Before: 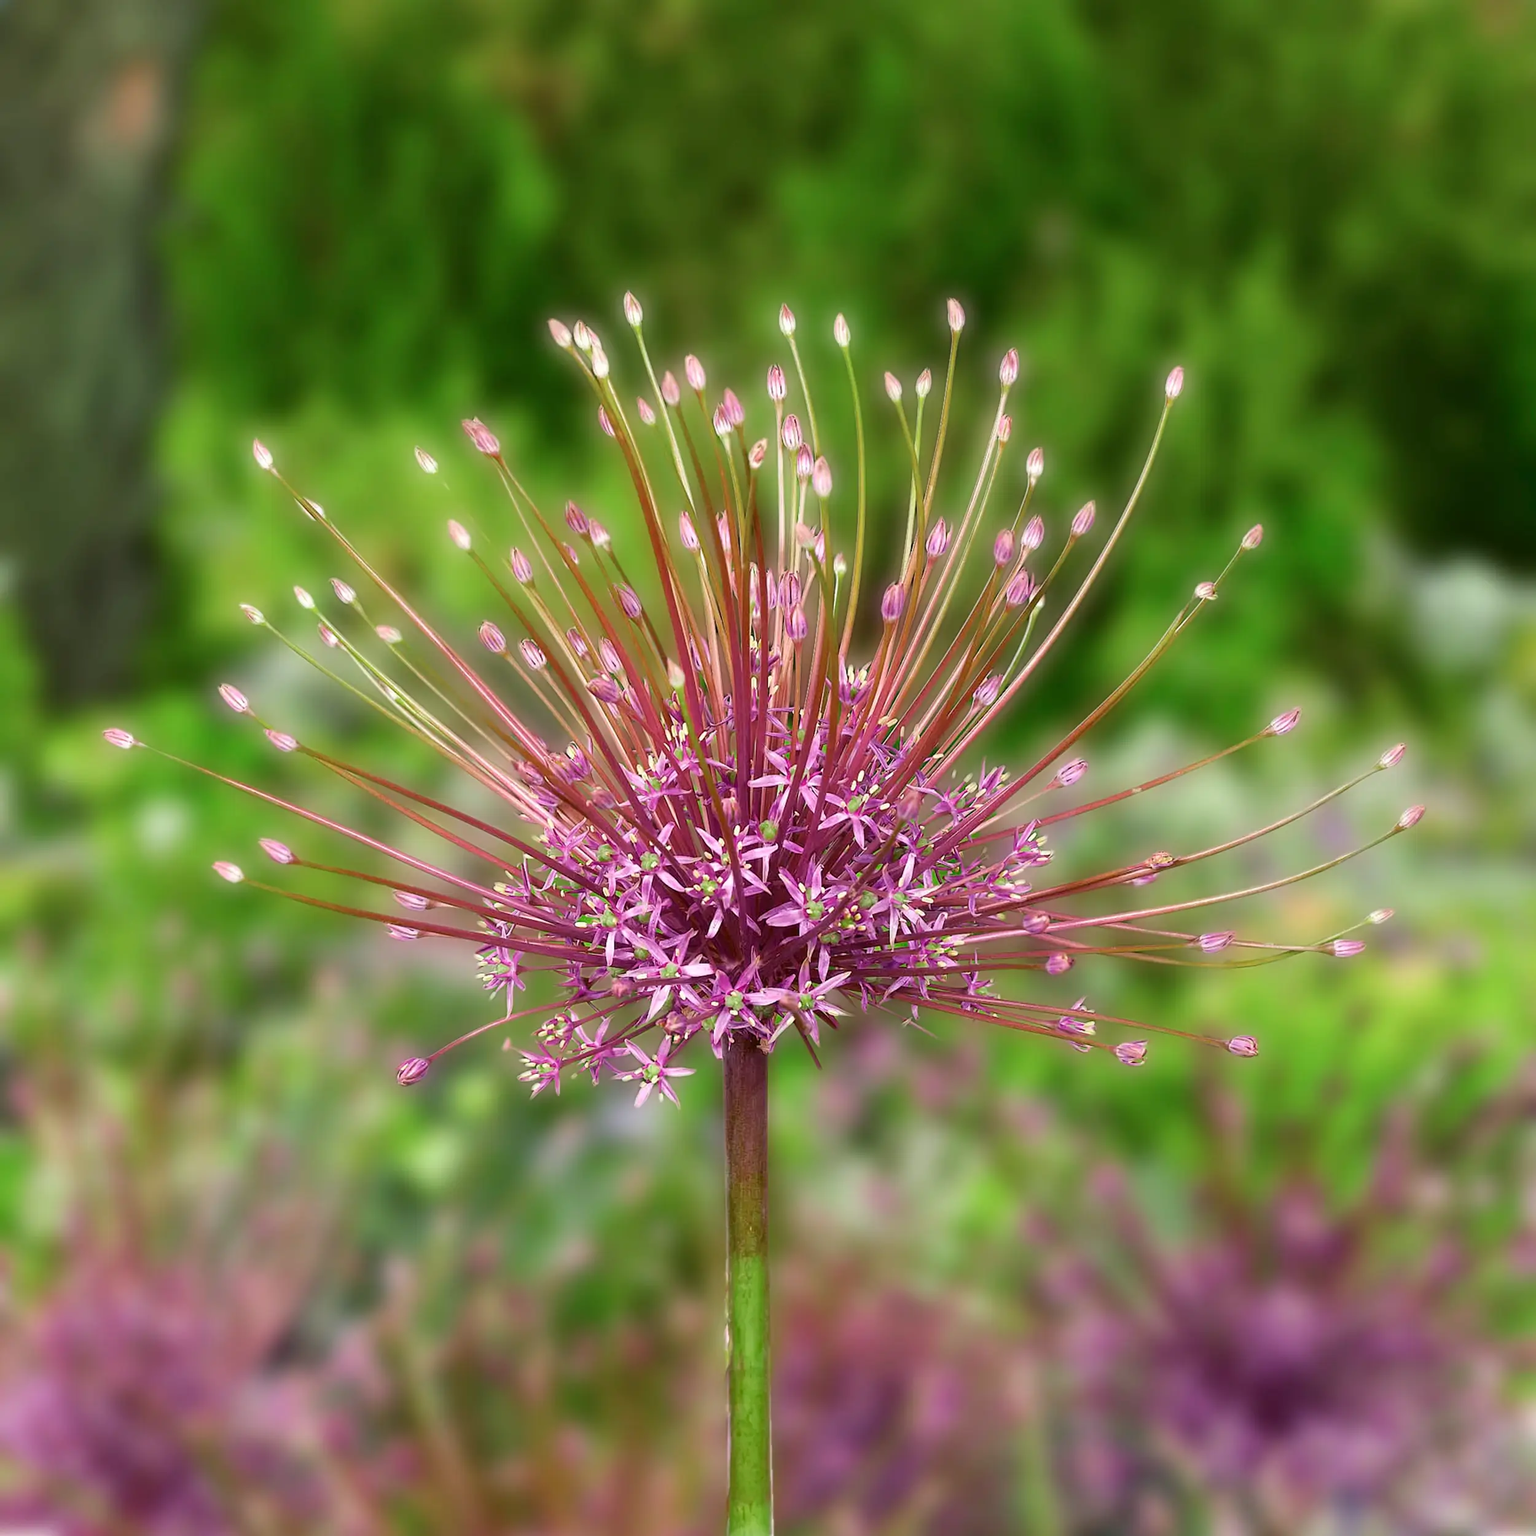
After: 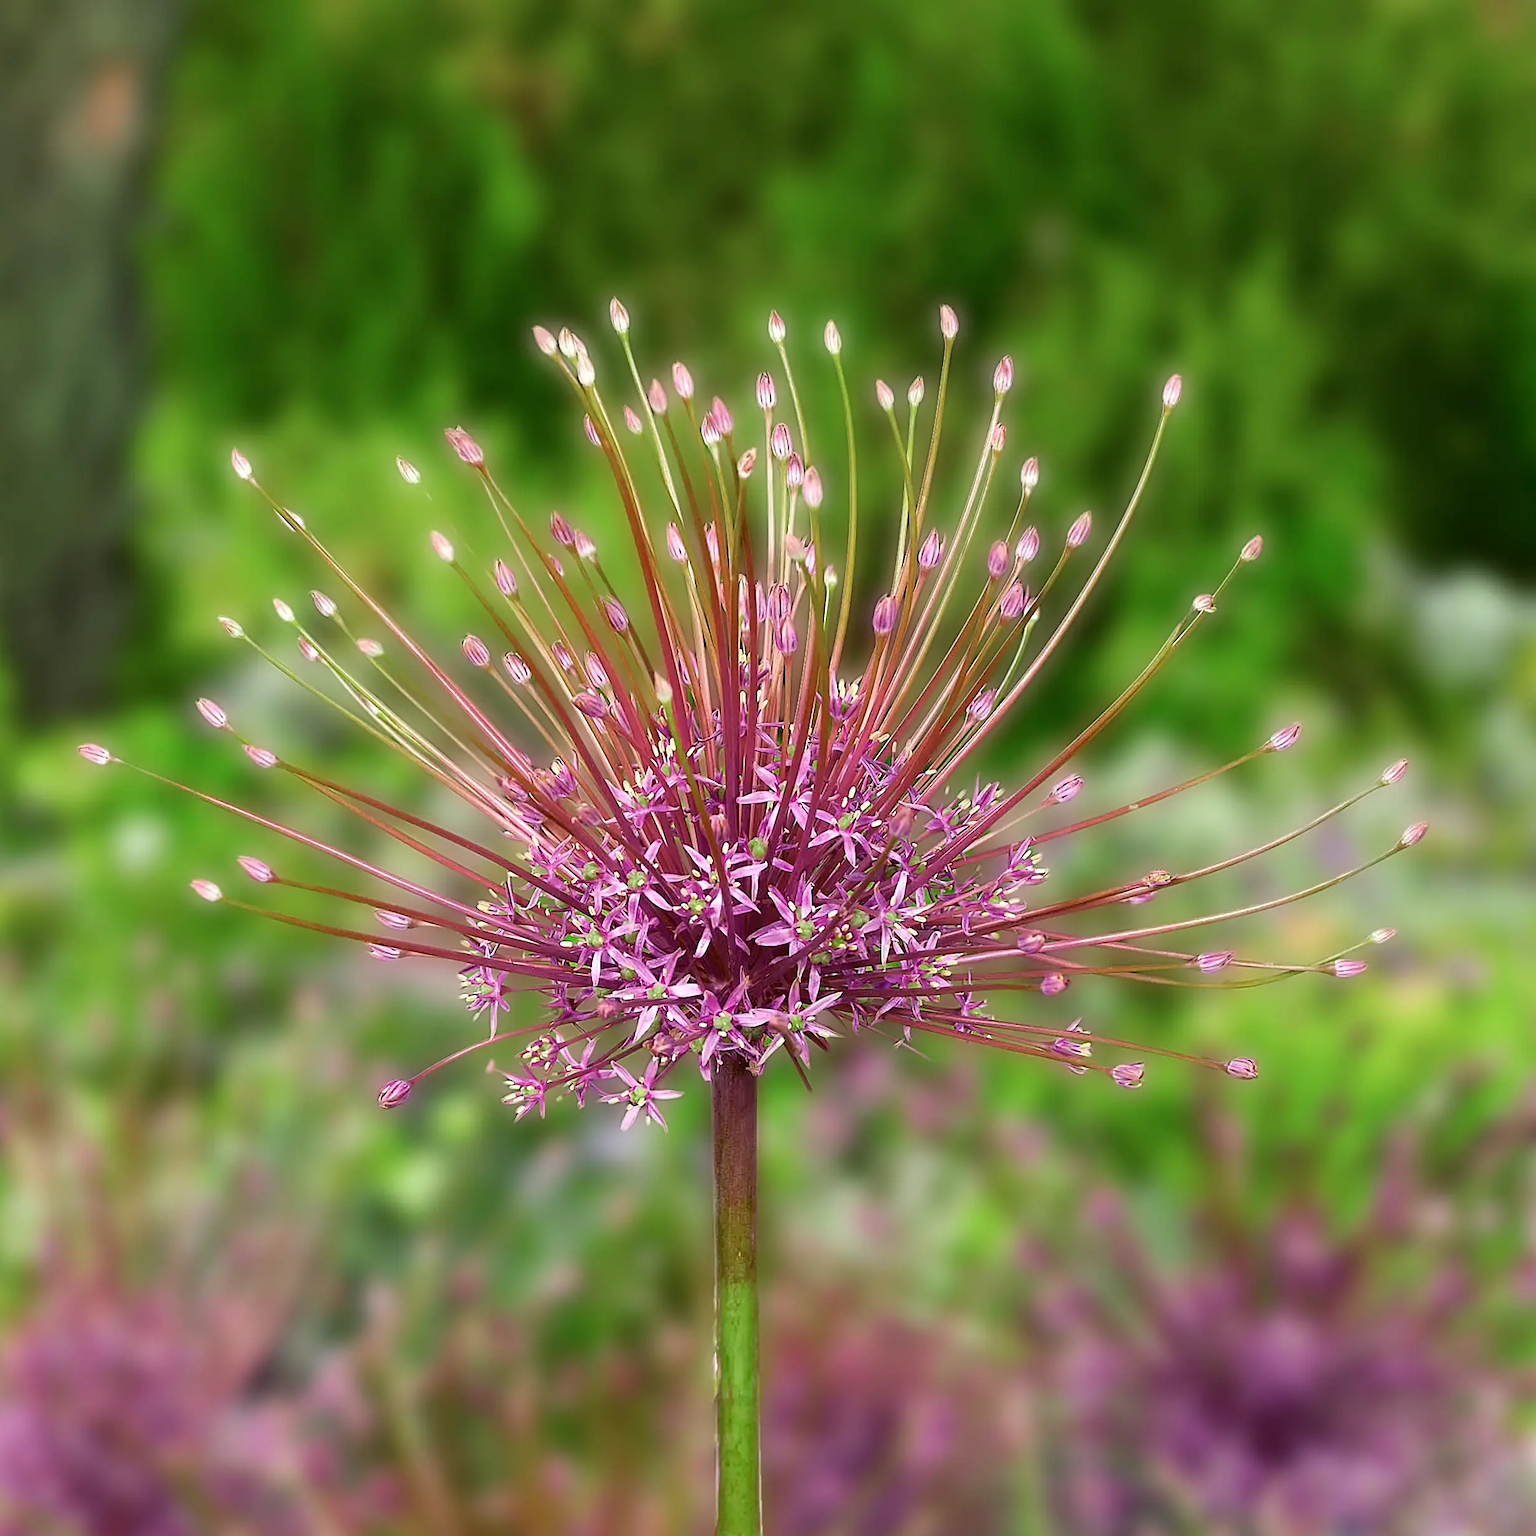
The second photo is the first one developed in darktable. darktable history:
crop: left 1.743%, right 0.268%, bottom 2.011%
sharpen: on, module defaults
